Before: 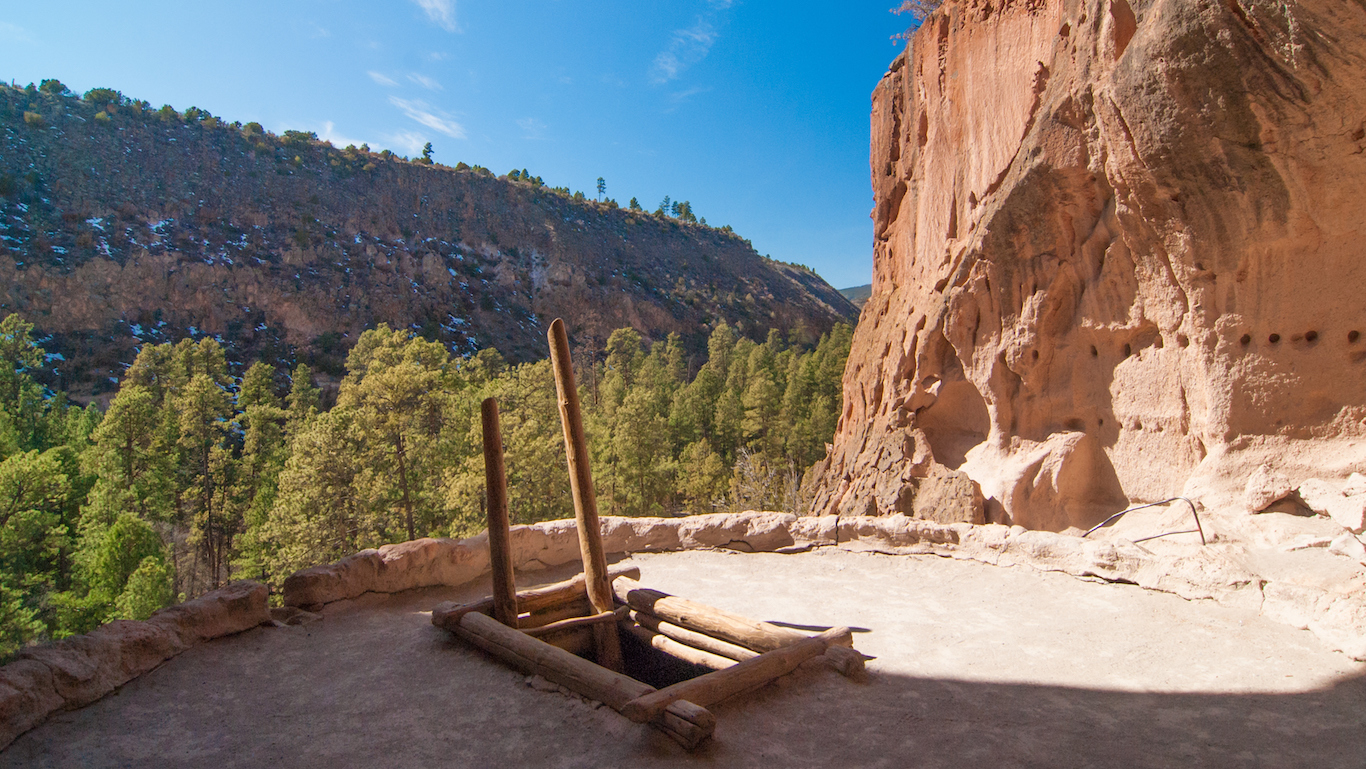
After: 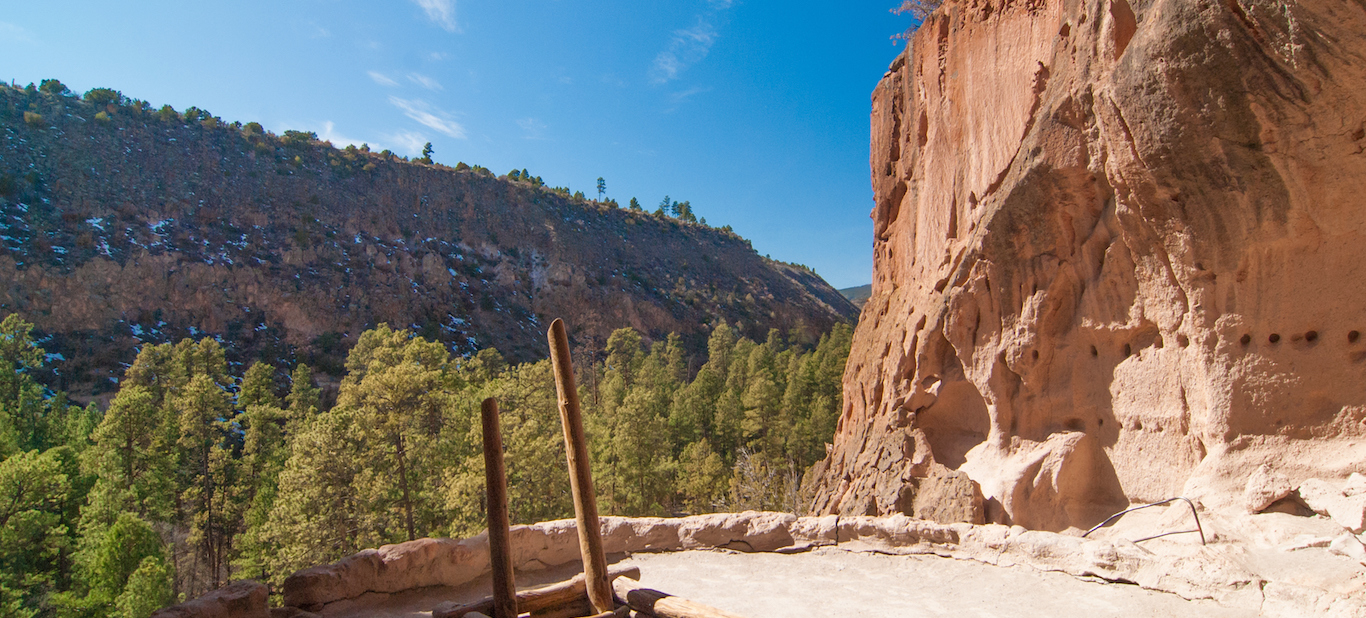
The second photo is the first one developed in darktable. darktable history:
crop: bottom 19.601%
base curve: curves: ch0 [(0, 0) (0.303, 0.277) (1, 1)]
